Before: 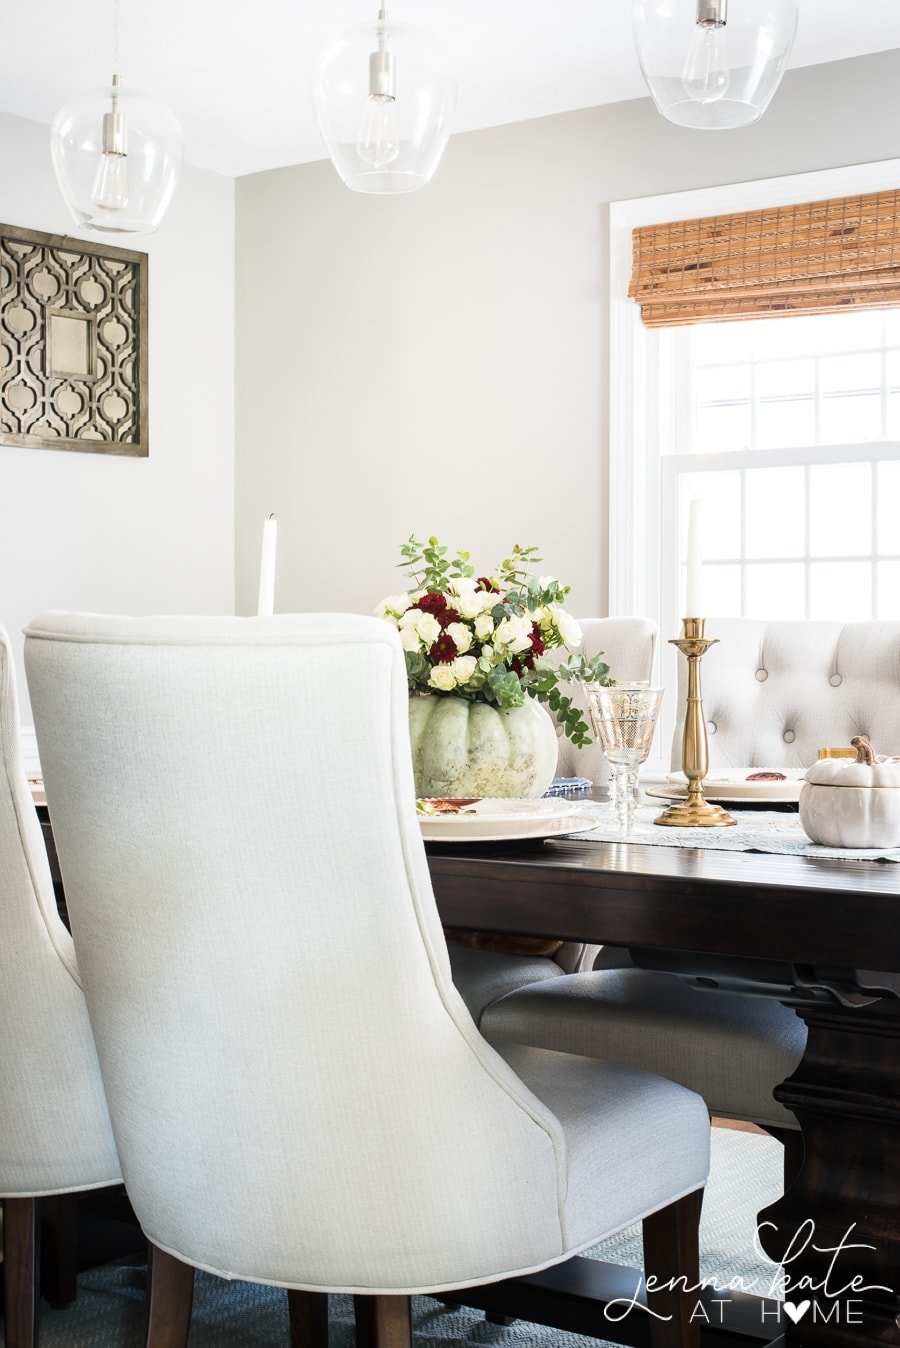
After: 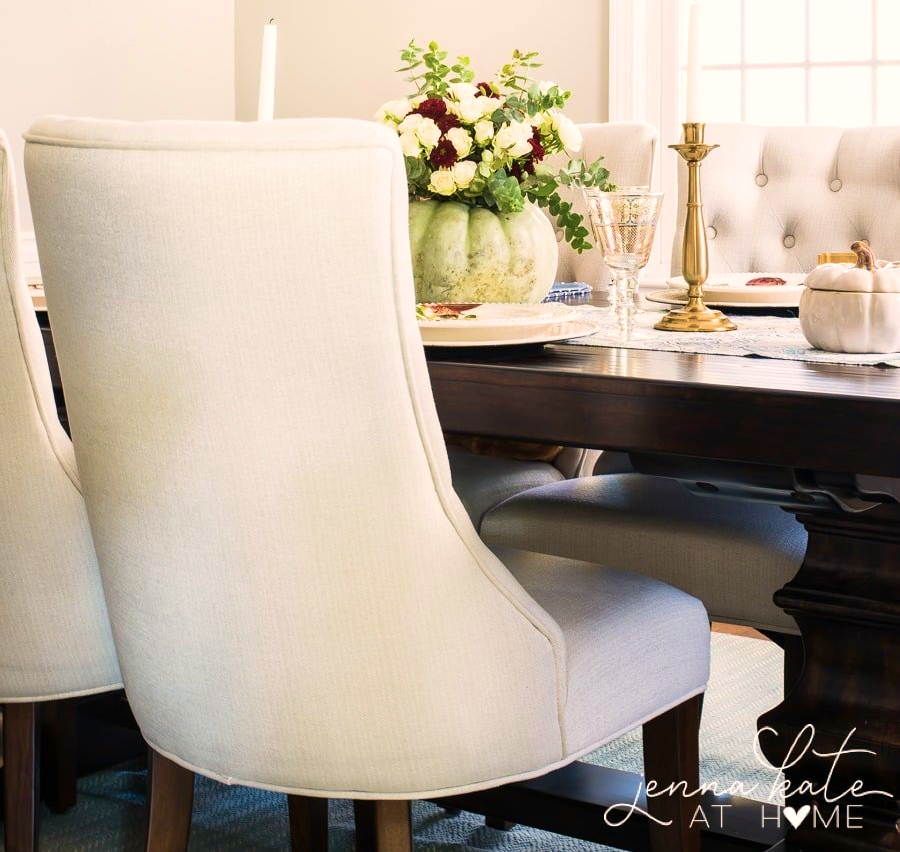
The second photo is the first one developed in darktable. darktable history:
velvia: strength 67.62%, mid-tones bias 0.973
tone equalizer: edges refinement/feathering 500, mask exposure compensation -1.57 EV, preserve details no
color correction: highlights a* 3.67, highlights b* 5.1
crop and rotate: top 36.737%
